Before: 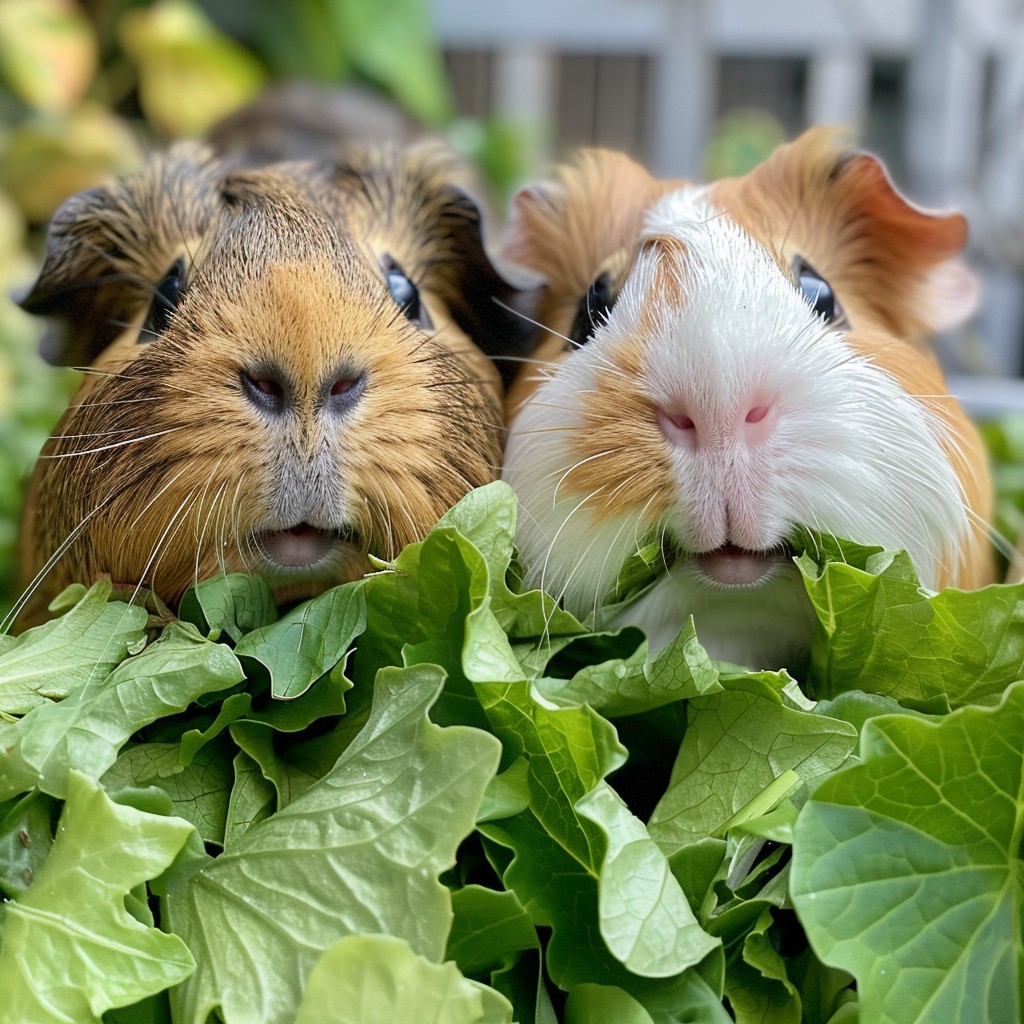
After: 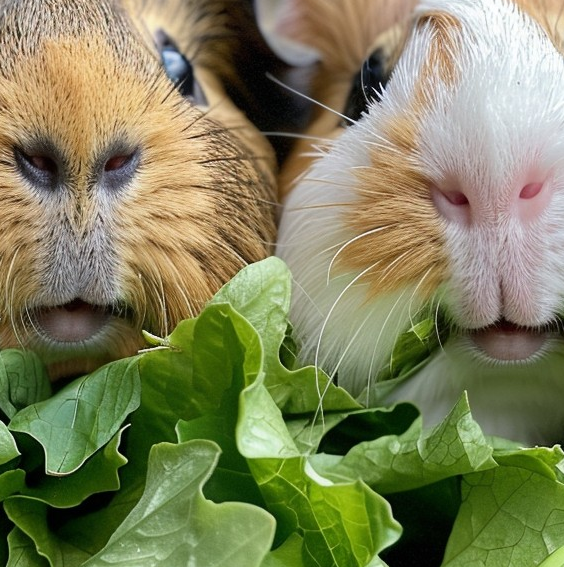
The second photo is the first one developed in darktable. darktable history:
crop and rotate: left 22.111%, top 21.895%, right 22.777%, bottom 22.711%
